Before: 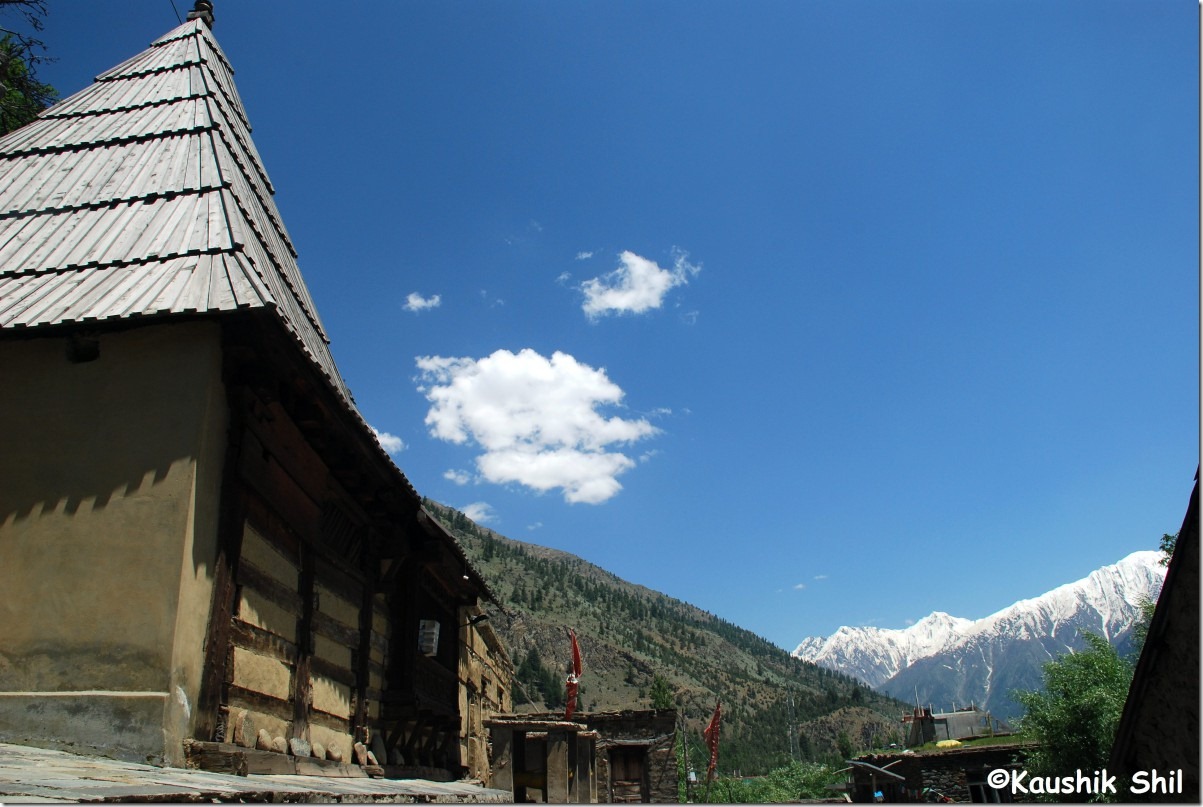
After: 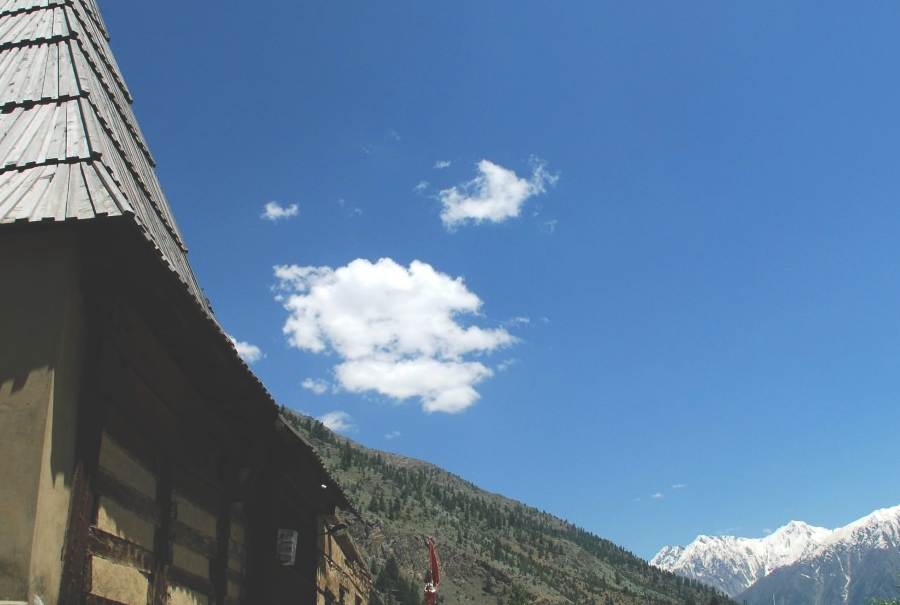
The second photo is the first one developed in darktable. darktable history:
exposure: black level correction -0.027, compensate highlight preservation false
crop and rotate: left 11.833%, top 11.343%, right 13.351%, bottom 13.656%
